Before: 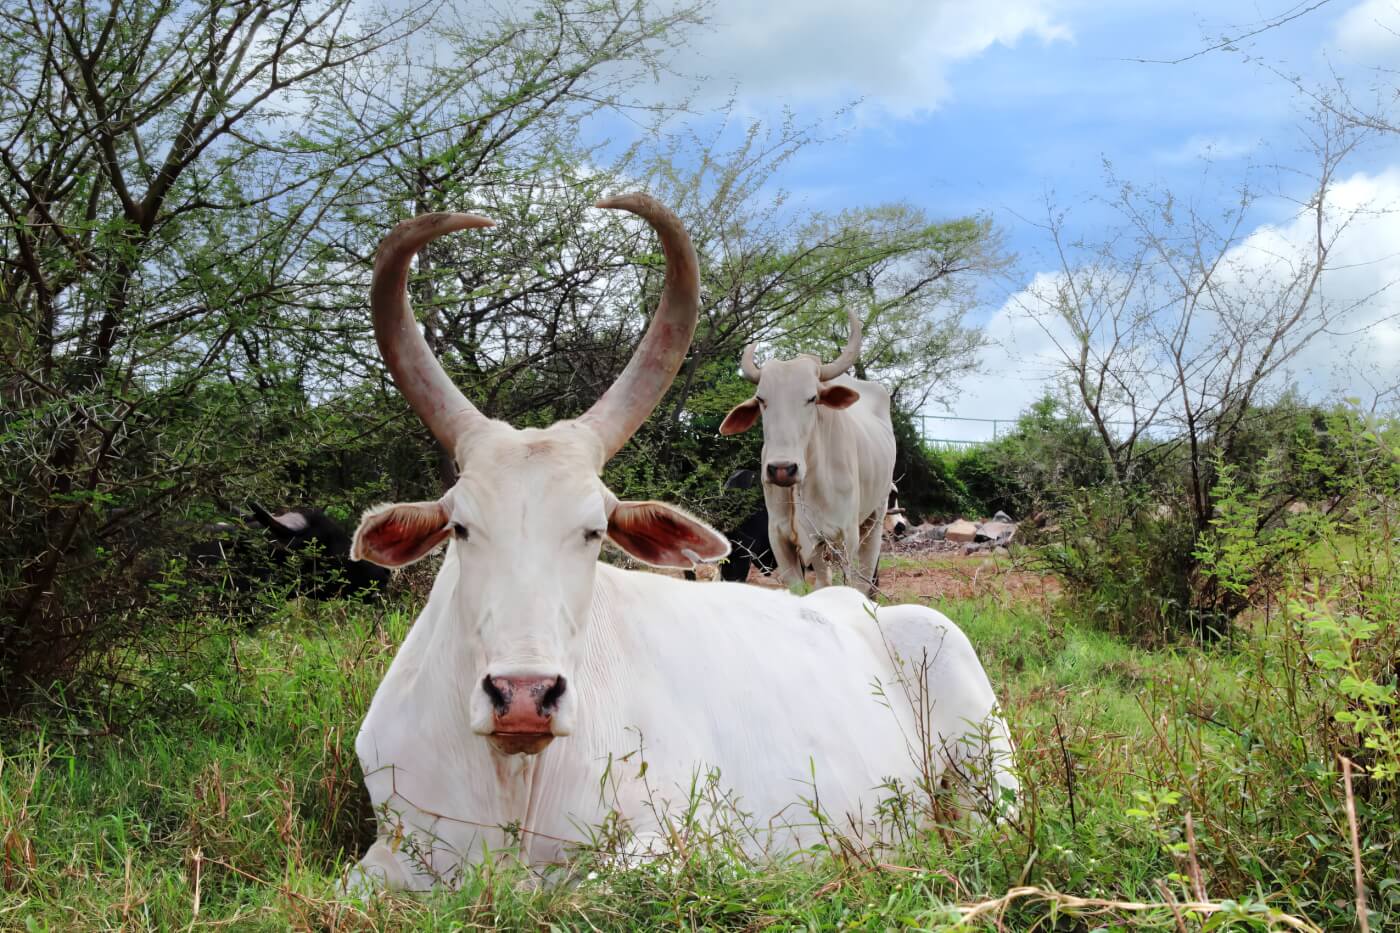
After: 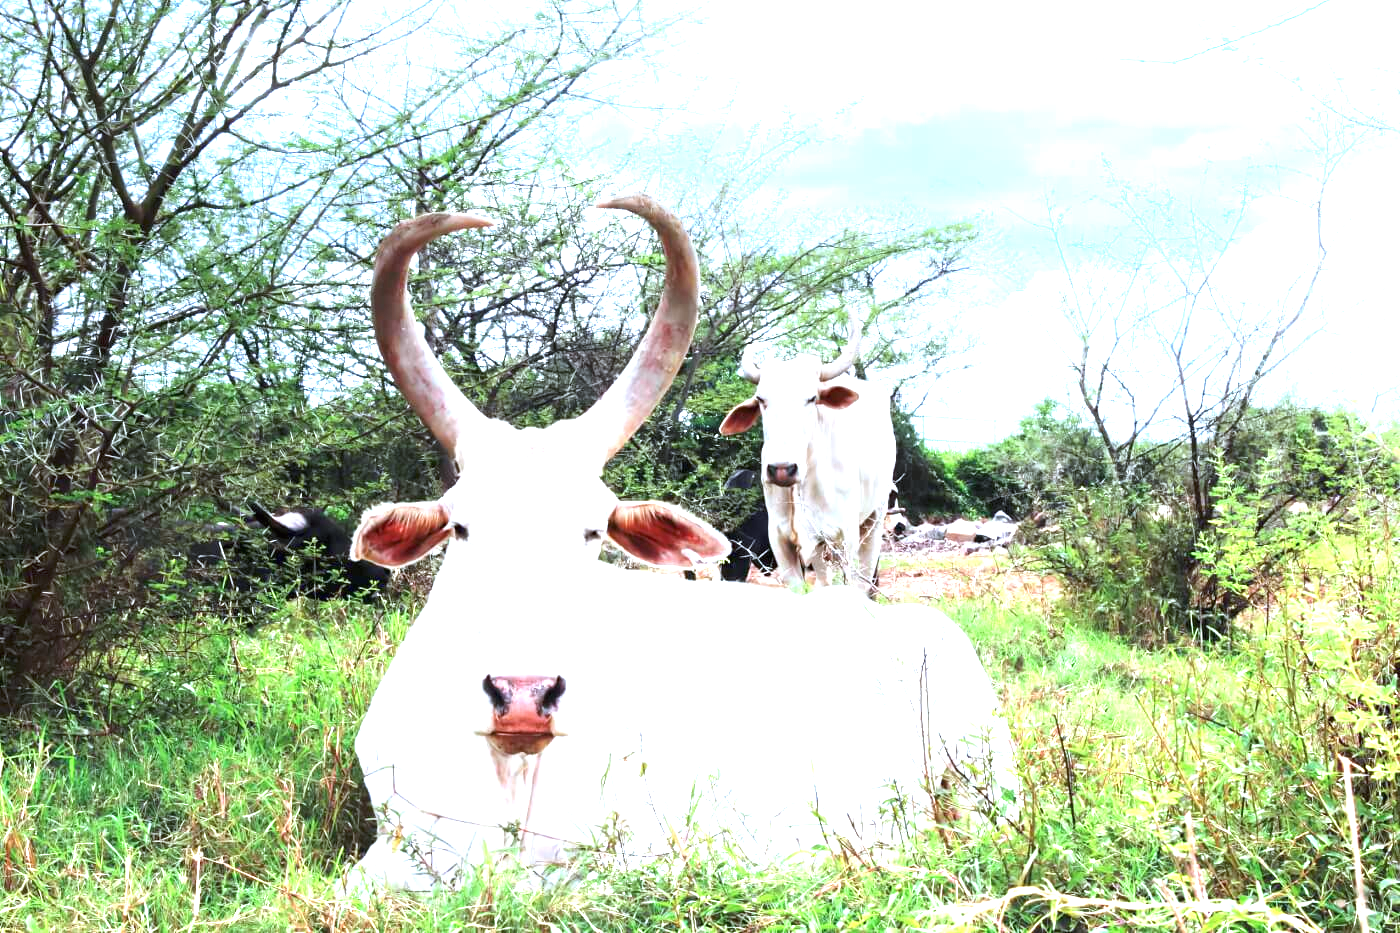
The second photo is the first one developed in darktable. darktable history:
color calibration: x 0.372, y 0.386, temperature 4283.97 K
exposure: black level correction 0, exposure 1.9 EV, compensate highlight preservation false
white balance: red 0.986, blue 1.01
